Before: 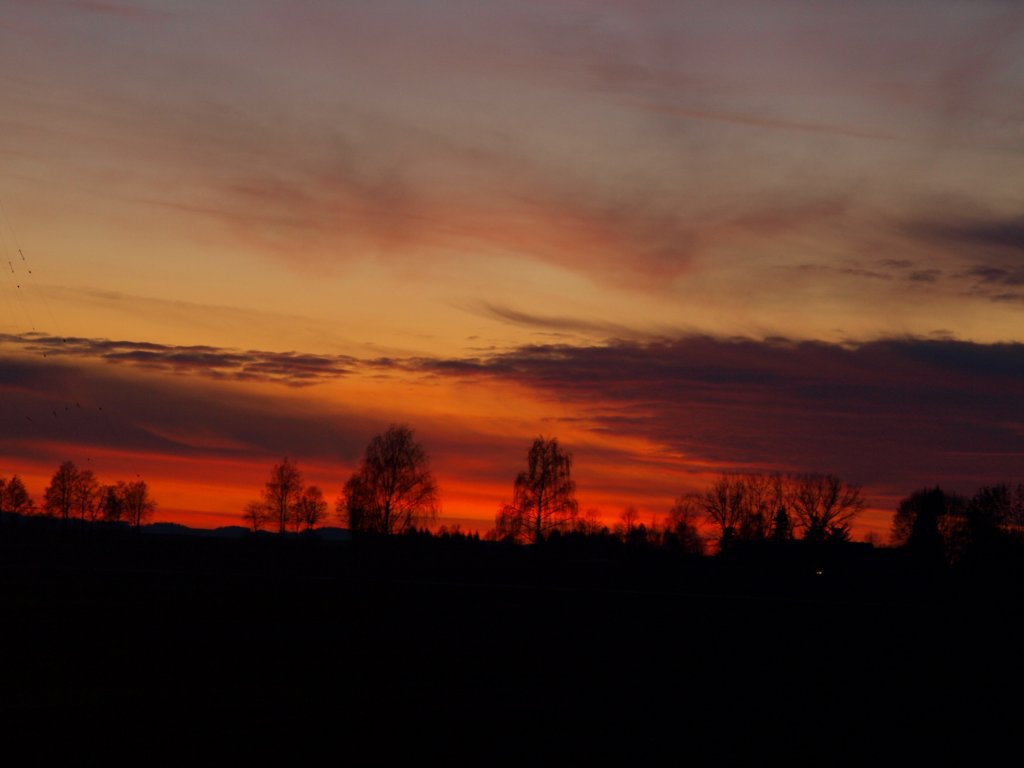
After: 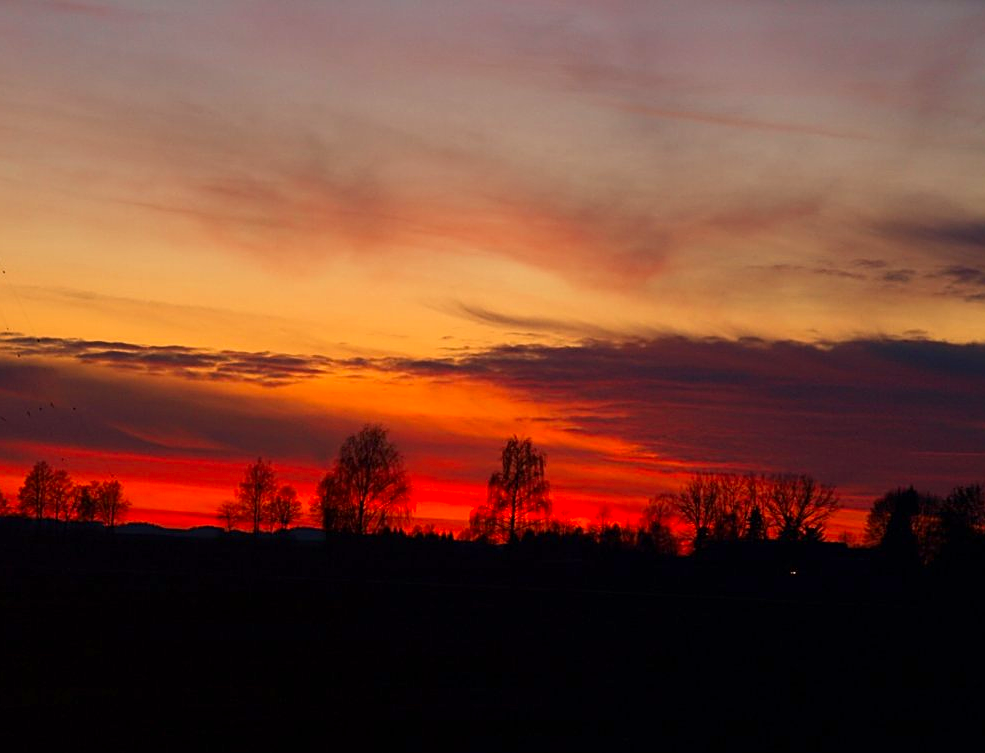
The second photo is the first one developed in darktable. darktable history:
exposure: exposure 0.601 EV, compensate highlight preservation false
contrast brightness saturation: contrast 0.038, saturation 0.164
sharpen: on, module defaults
crop and rotate: left 2.621%, right 1.174%, bottom 1.879%
